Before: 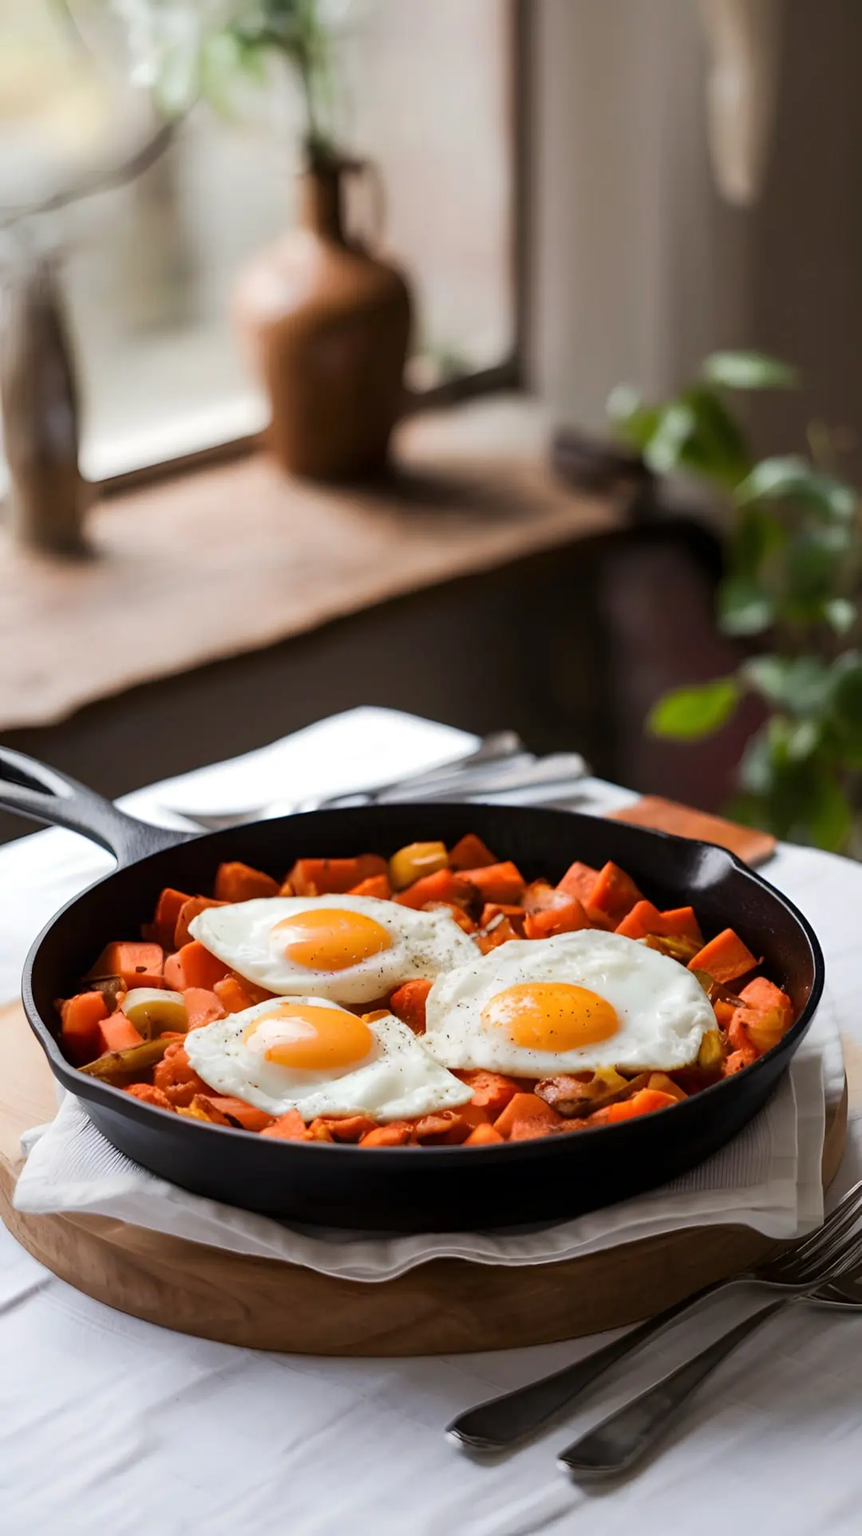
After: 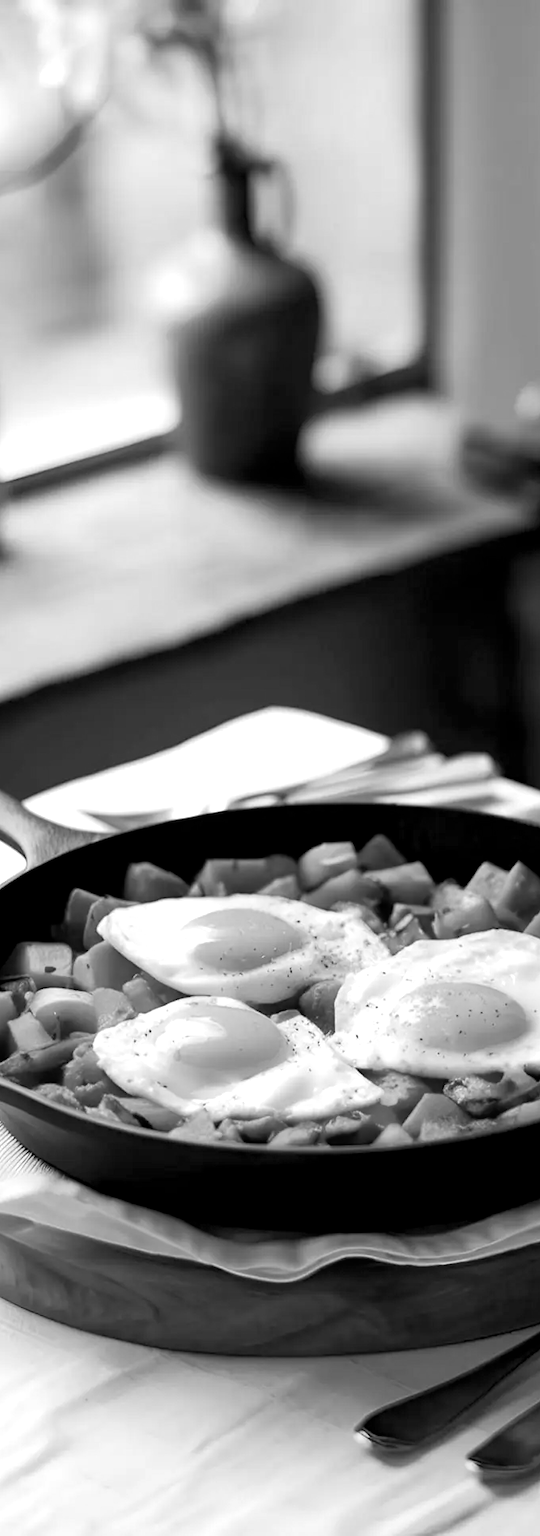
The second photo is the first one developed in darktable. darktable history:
monochrome: on, module defaults
color balance rgb: linear chroma grading › global chroma 15%, perceptual saturation grading › global saturation 30%
crop: left 10.644%, right 26.528%
exposure: black level correction 0.005, exposure 0.417 EV, compensate highlight preservation false
